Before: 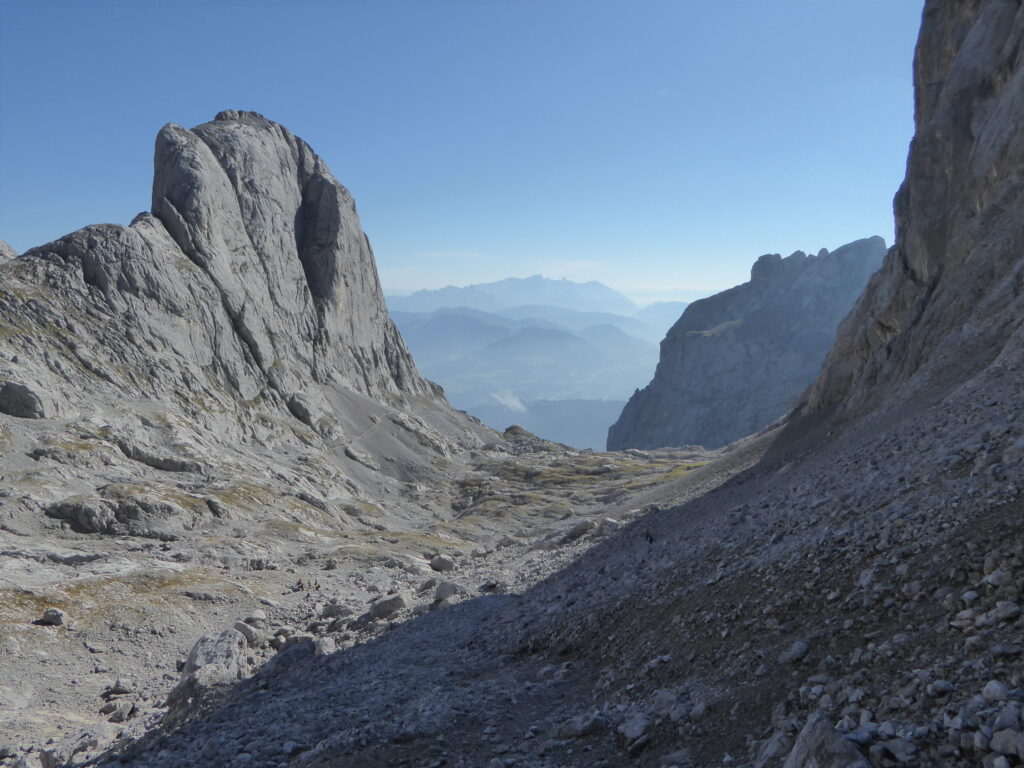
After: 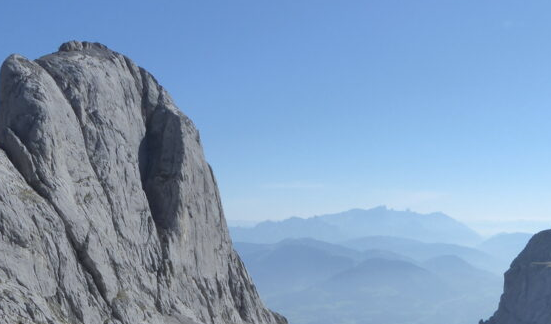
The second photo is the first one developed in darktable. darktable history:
white balance: red 0.983, blue 1.036
crop: left 15.306%, top 9.065%, right 30.789%, bottom 48.638%
